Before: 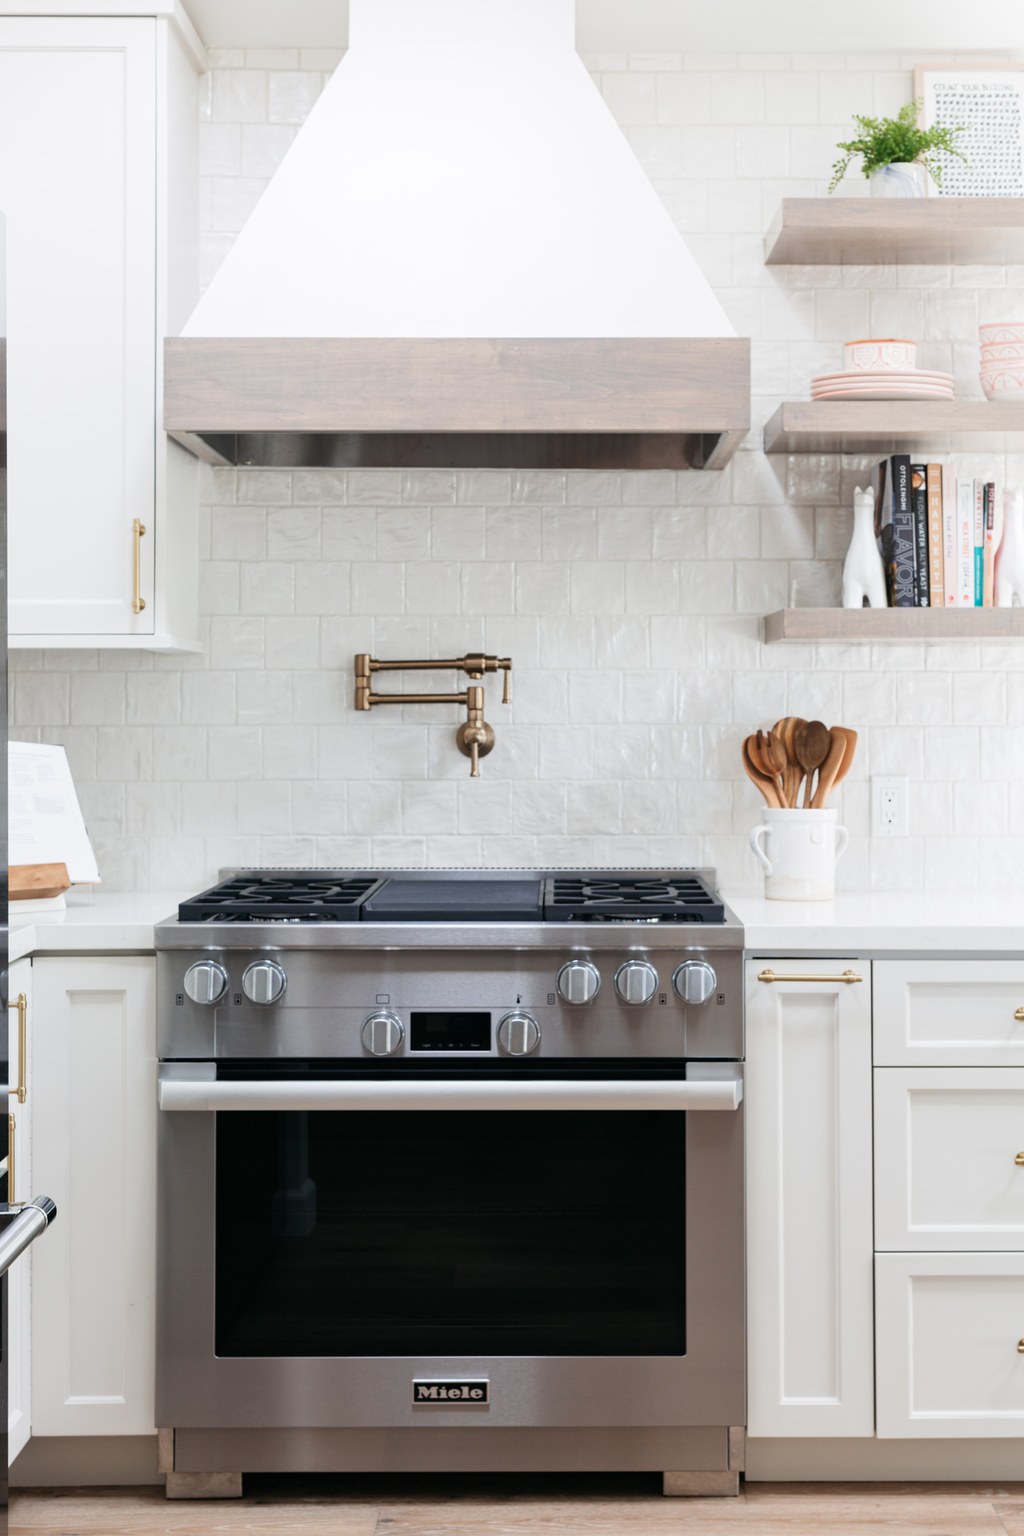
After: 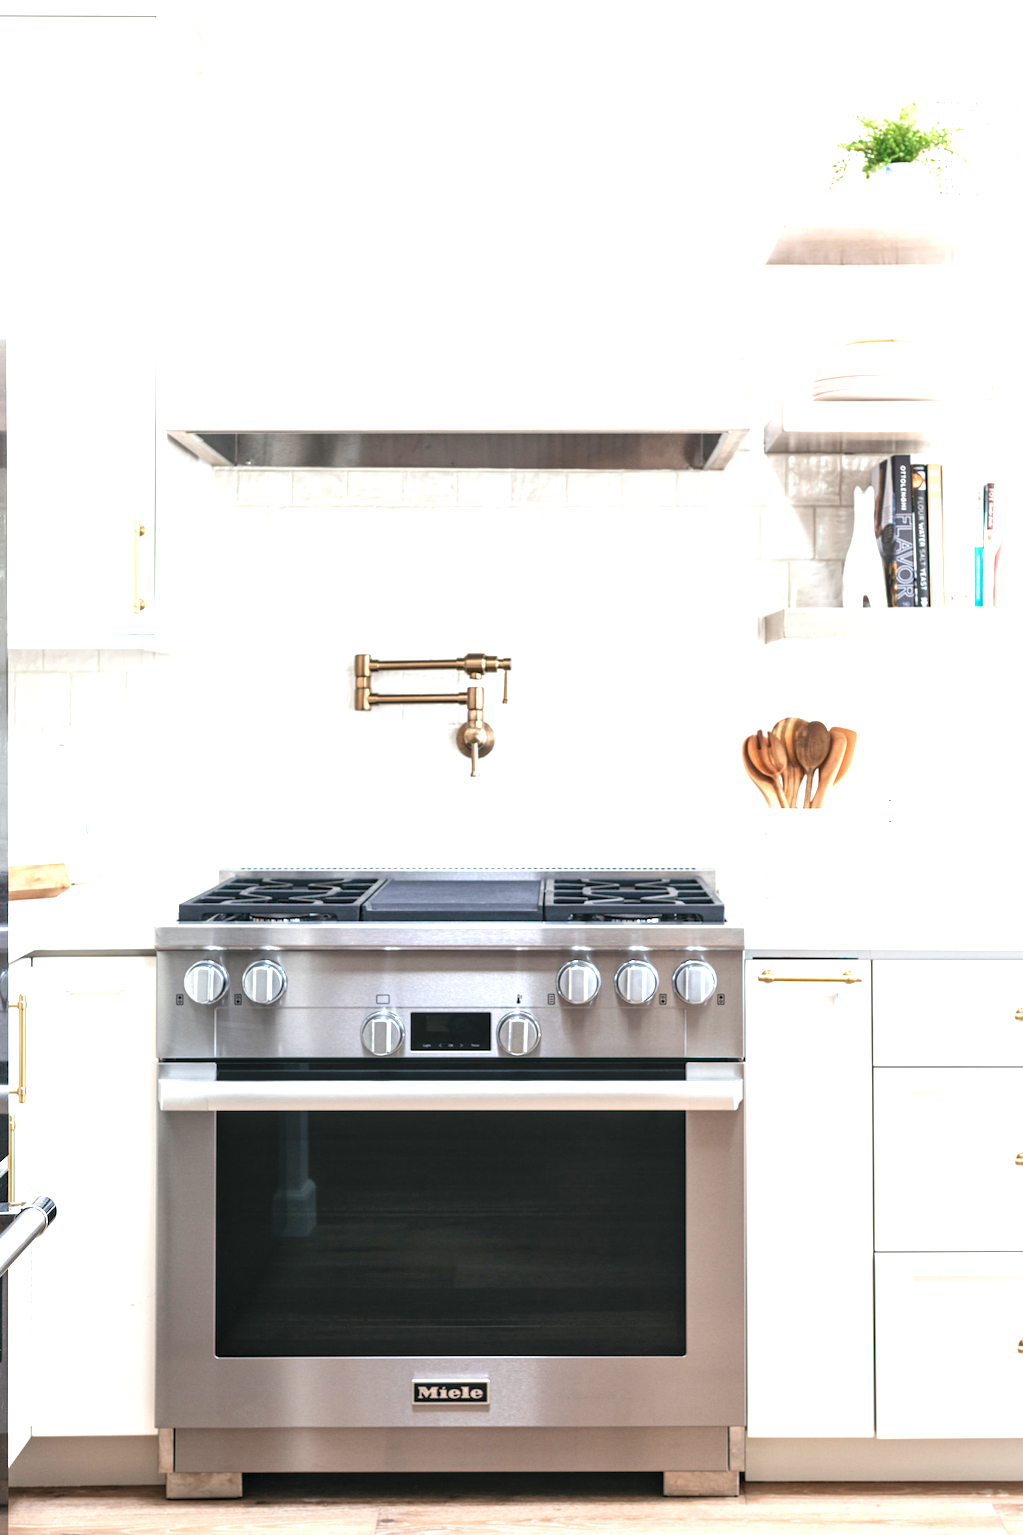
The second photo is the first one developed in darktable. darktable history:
local contrast: on, module defaults
exposure: black level correction 0, exposure 1.2 EV, compensate highlight preservation false
